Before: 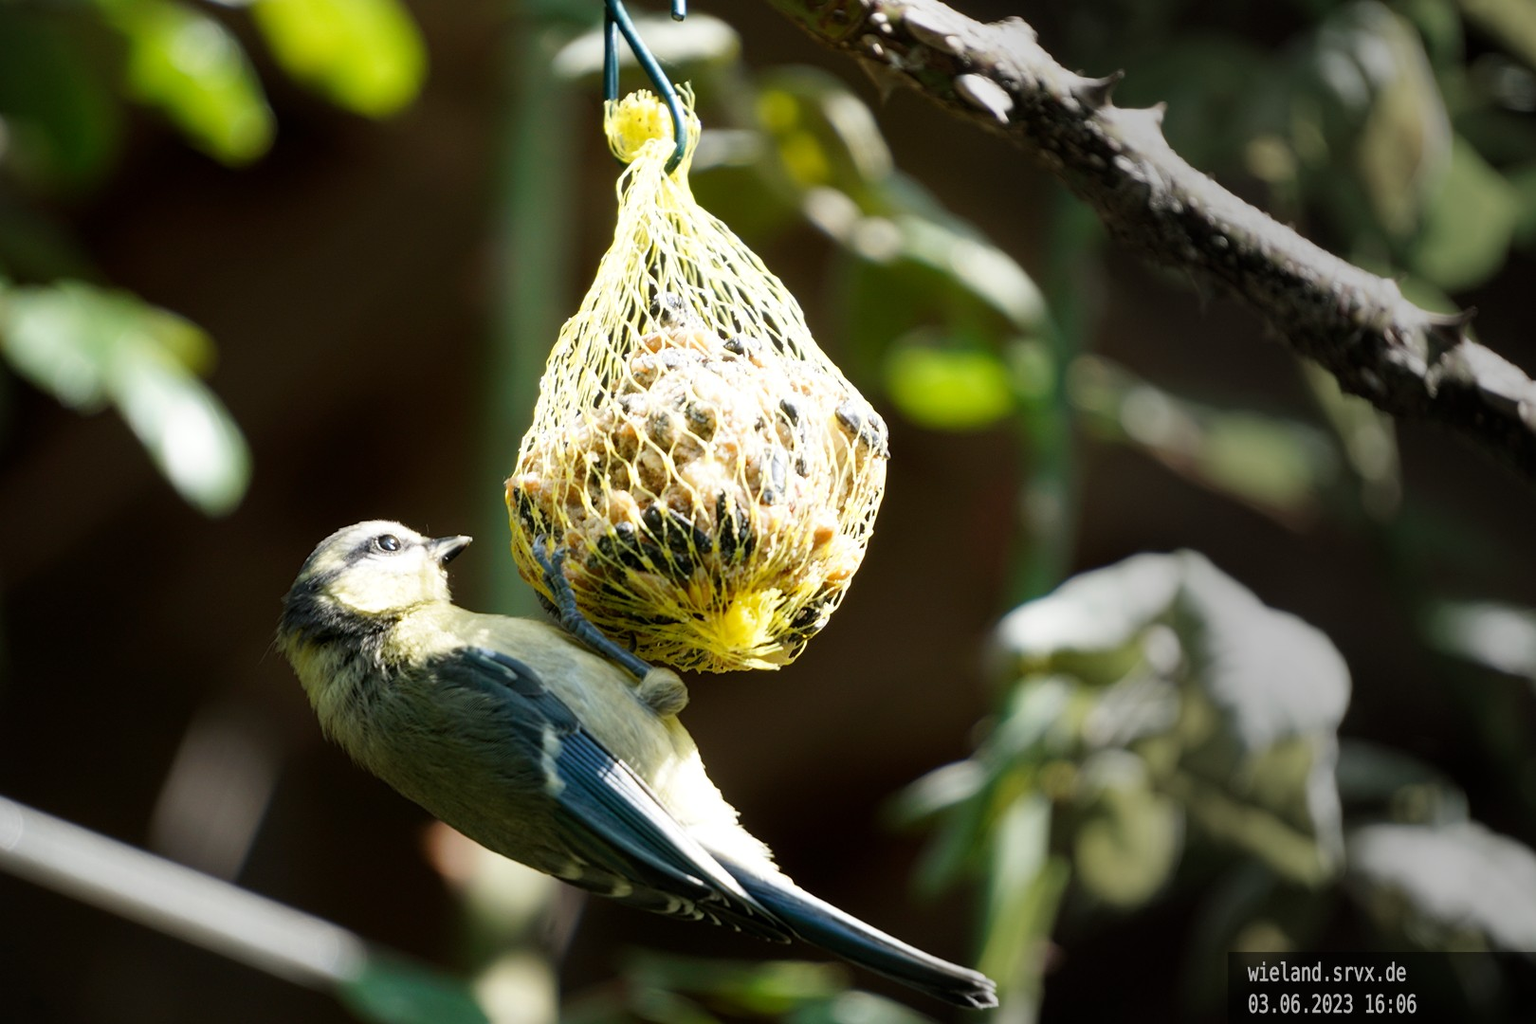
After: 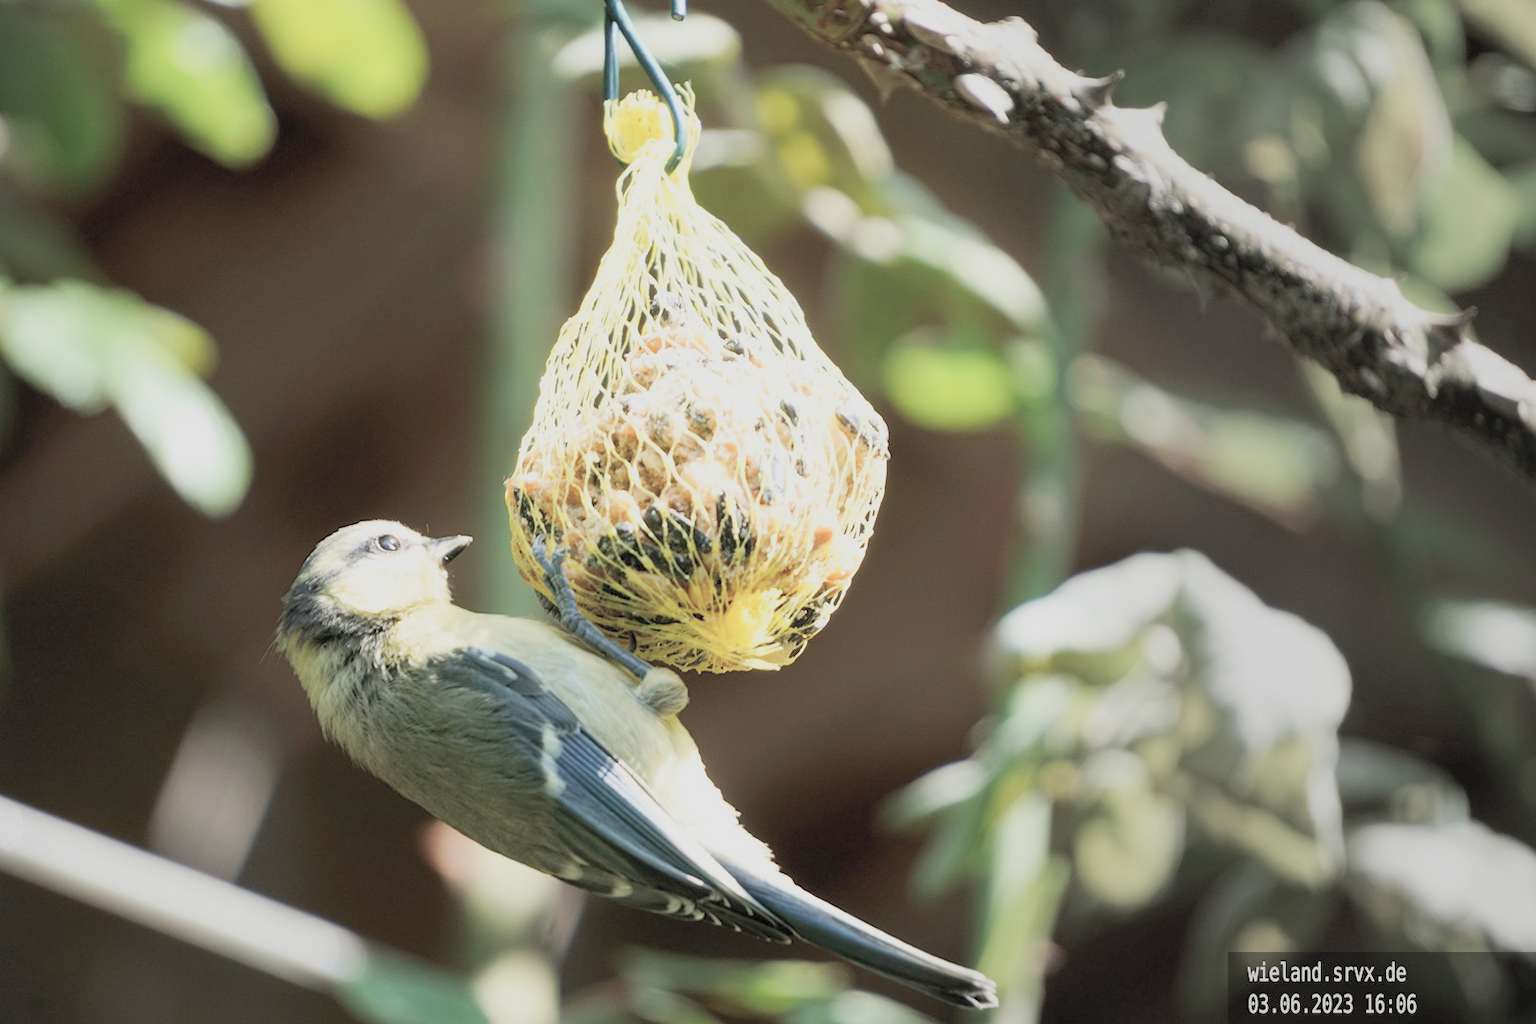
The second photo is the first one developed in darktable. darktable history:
contrast brightness saturation: contrast 0.372, brightness 0.525
filmic rgb: black relative exposure -15.91 EV, white relative exposure 7.98 EV, hardness 4.21, latitude 49.13%, contrast 0.508, iterations of high-quality reconstruction 0
